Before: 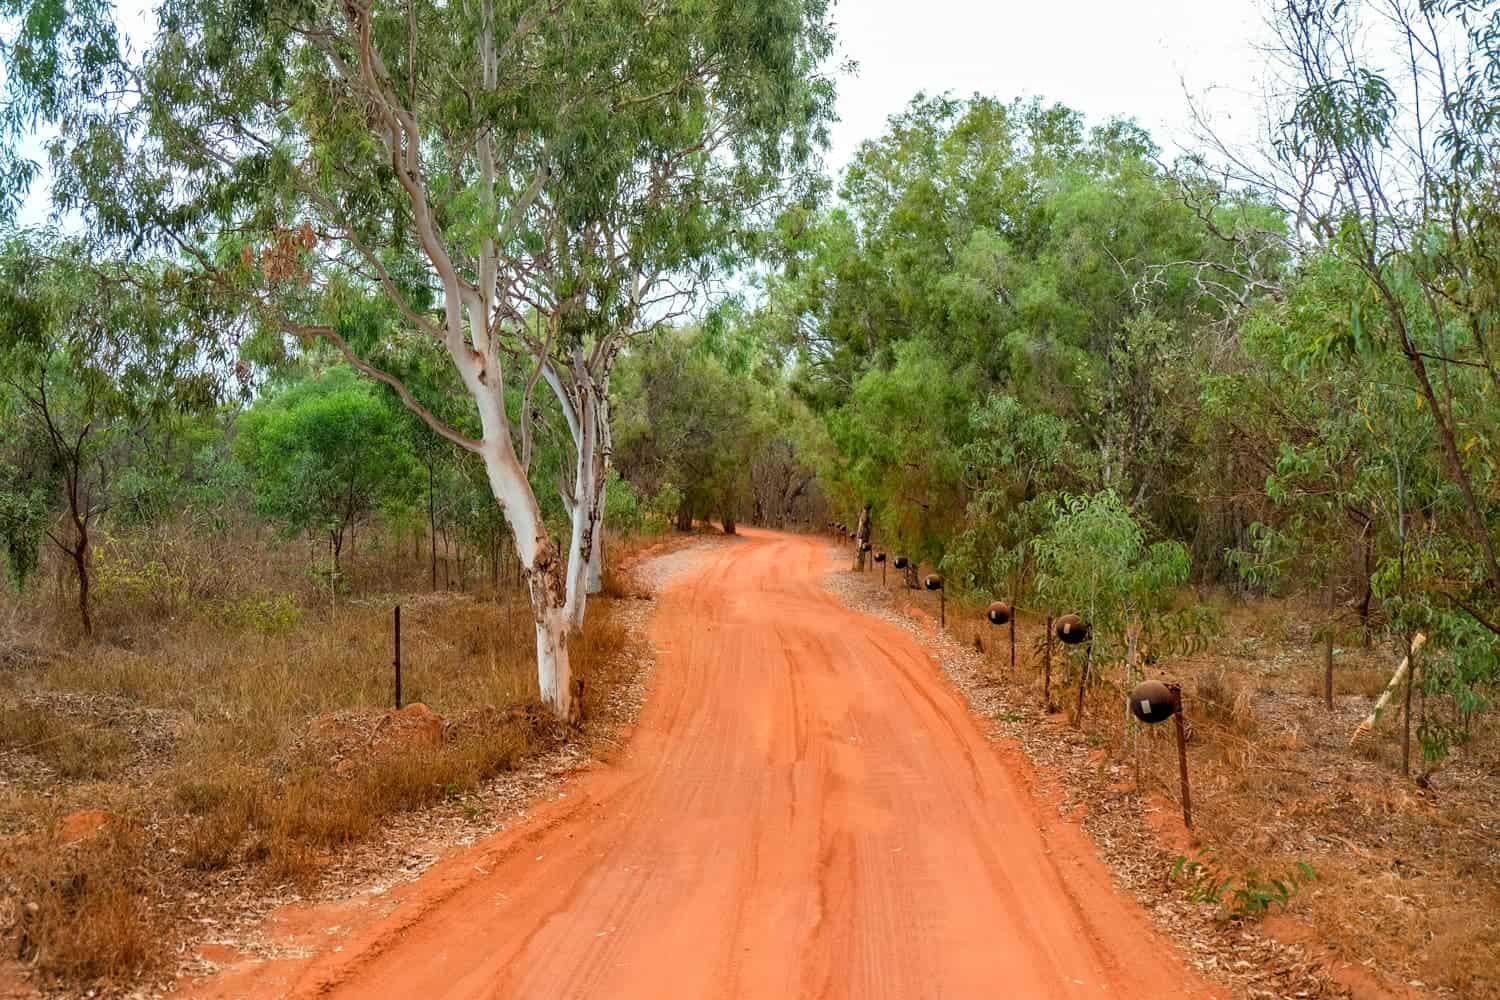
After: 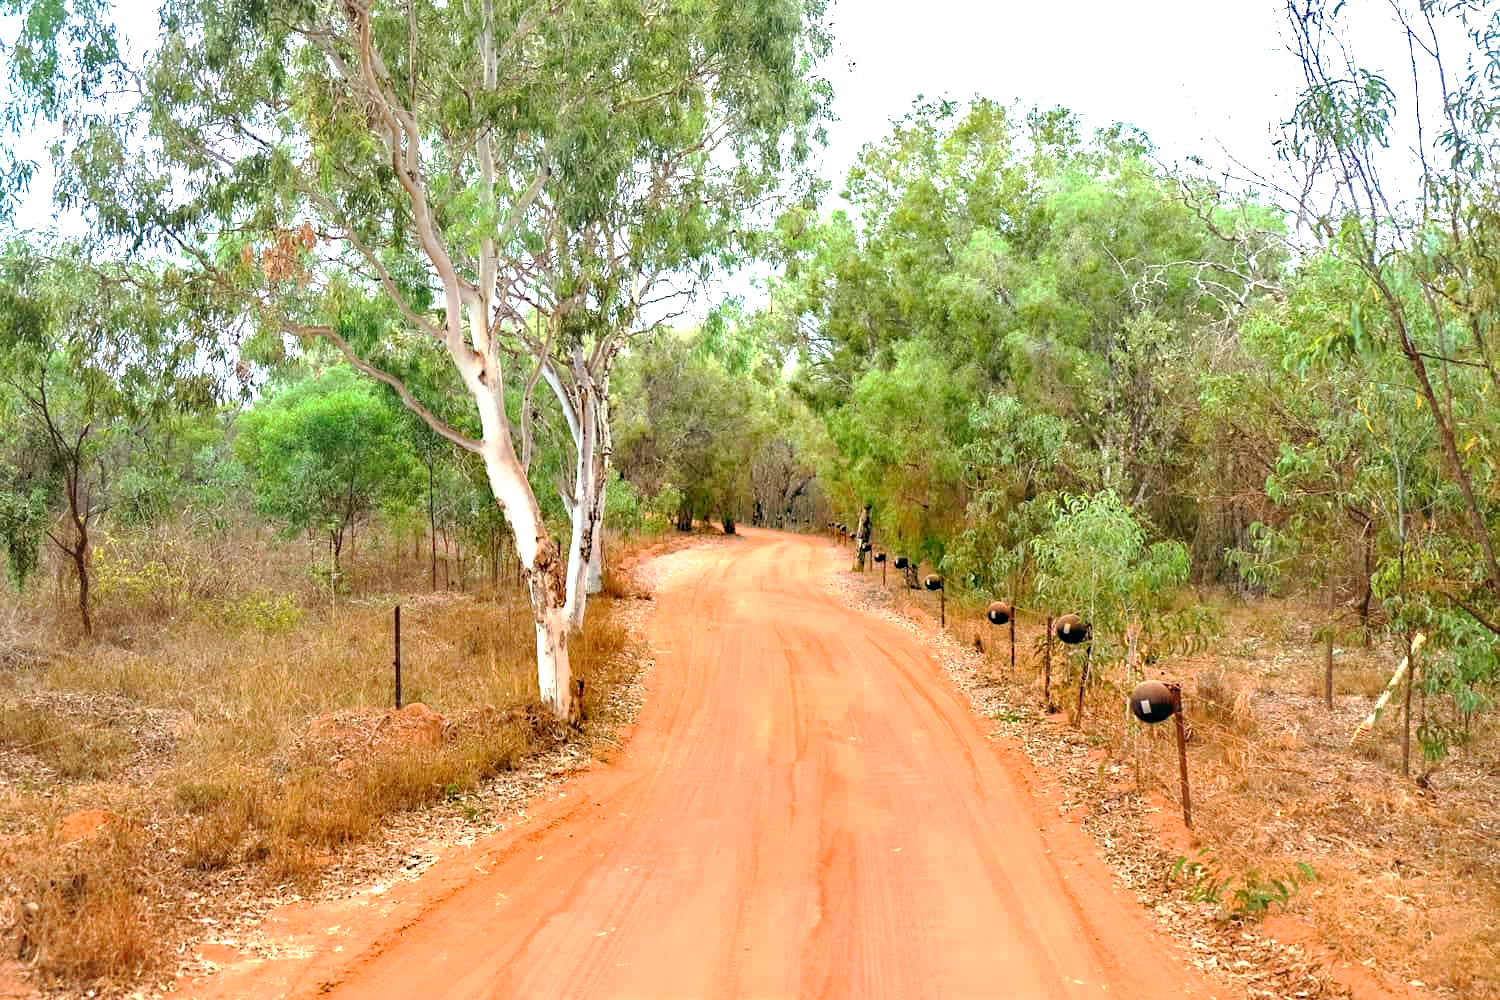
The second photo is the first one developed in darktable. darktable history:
exposure: black level correction 0, exposure 0.499 EV, compensate highlight preservation false
base curve: curves: ch0 [(0, 0) (0.235, 0.266) (0.503, 0.496) (0.786, 0.72) (1, 1)], fusion 1, preserve colors none
